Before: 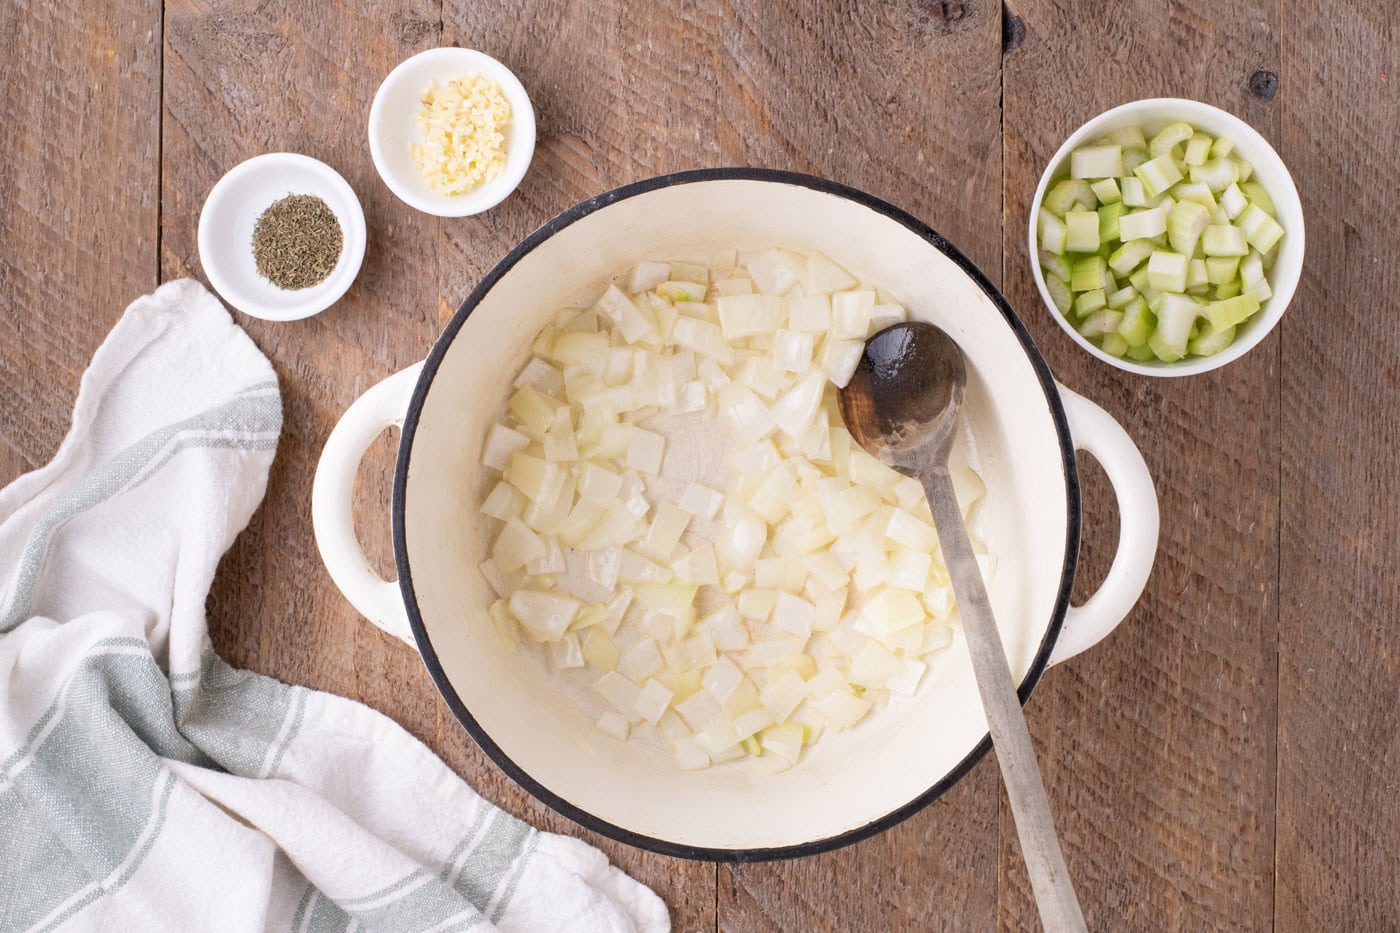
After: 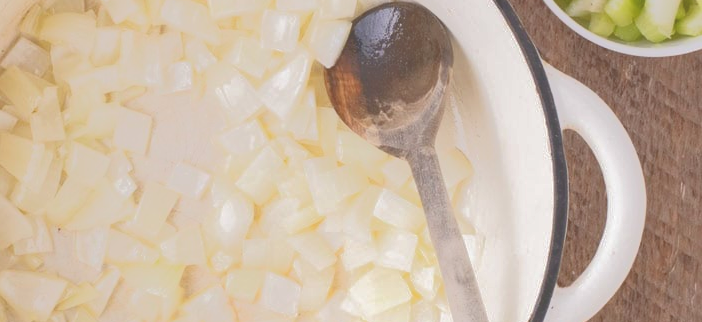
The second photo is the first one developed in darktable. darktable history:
tone curve: curves: ch0 [(0, 0) (0.003, 0.313) (0.011, 0.317) (0.025, 0.317) (0.044, 0.322) (0.069, 0.327) (0.1, 0.335) (0.136, 0.347) (0.177, 0.364) (0.224, 0.384) (0.277, 0.421) (0.335, 0.459) (0.399, 0.501) (0.468, 0.554) (0.543, 0.611) (0.623, 0.679) (0.709, 0.751) (0.801, 0.804) (0.898, 0.844) (1, 1)], color space Lab, independent channels, preserve colors none
crop: left 36.668%, top 34.299%, right 13.182%, bottom 31.127%
